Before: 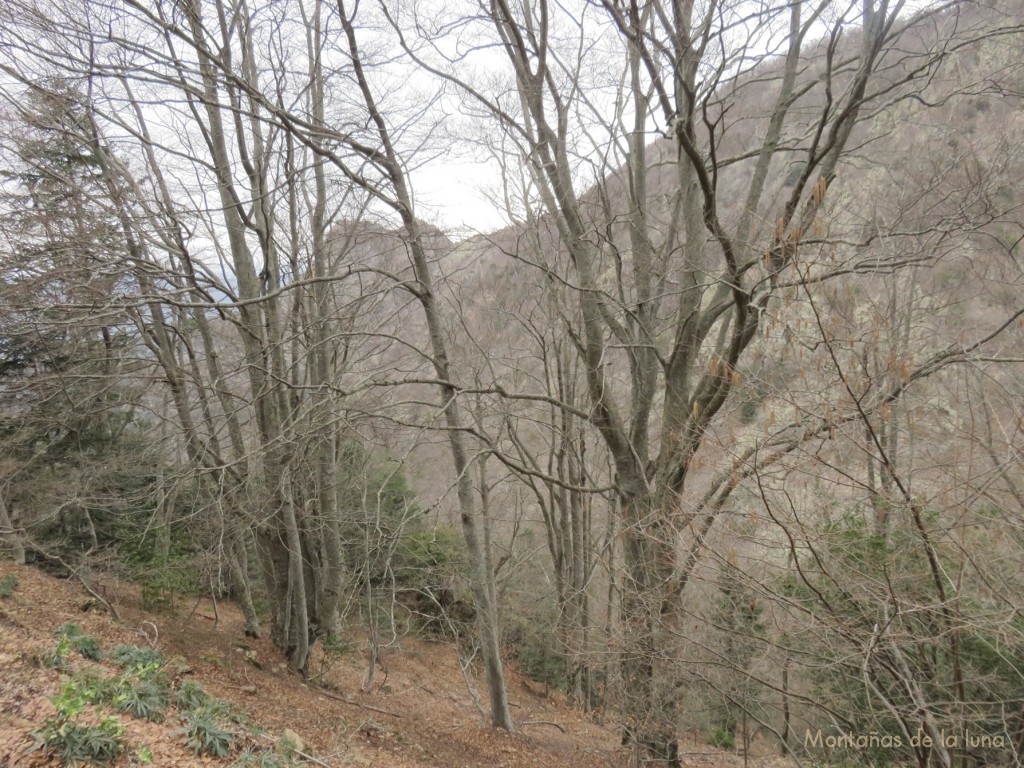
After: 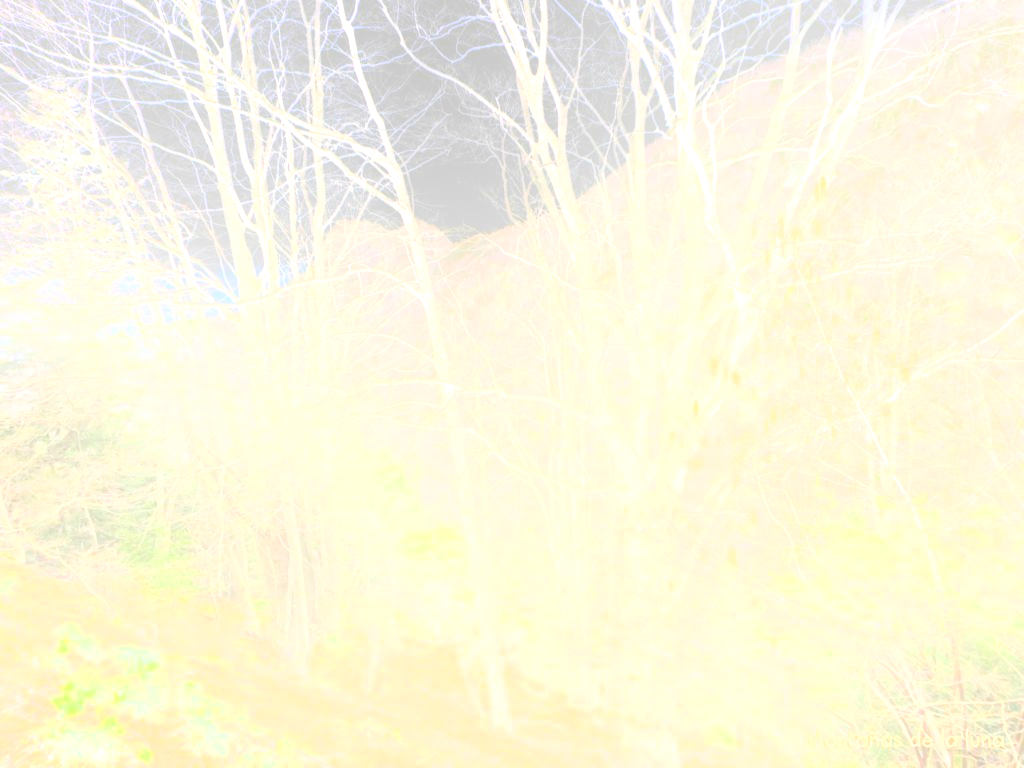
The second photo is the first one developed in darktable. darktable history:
bloom: on, module defaults
white balance: emerald 1
contrast brightness saturation: contrast 0.28
exposure: exposure 2.25 EV, compensate highlight preservation false
